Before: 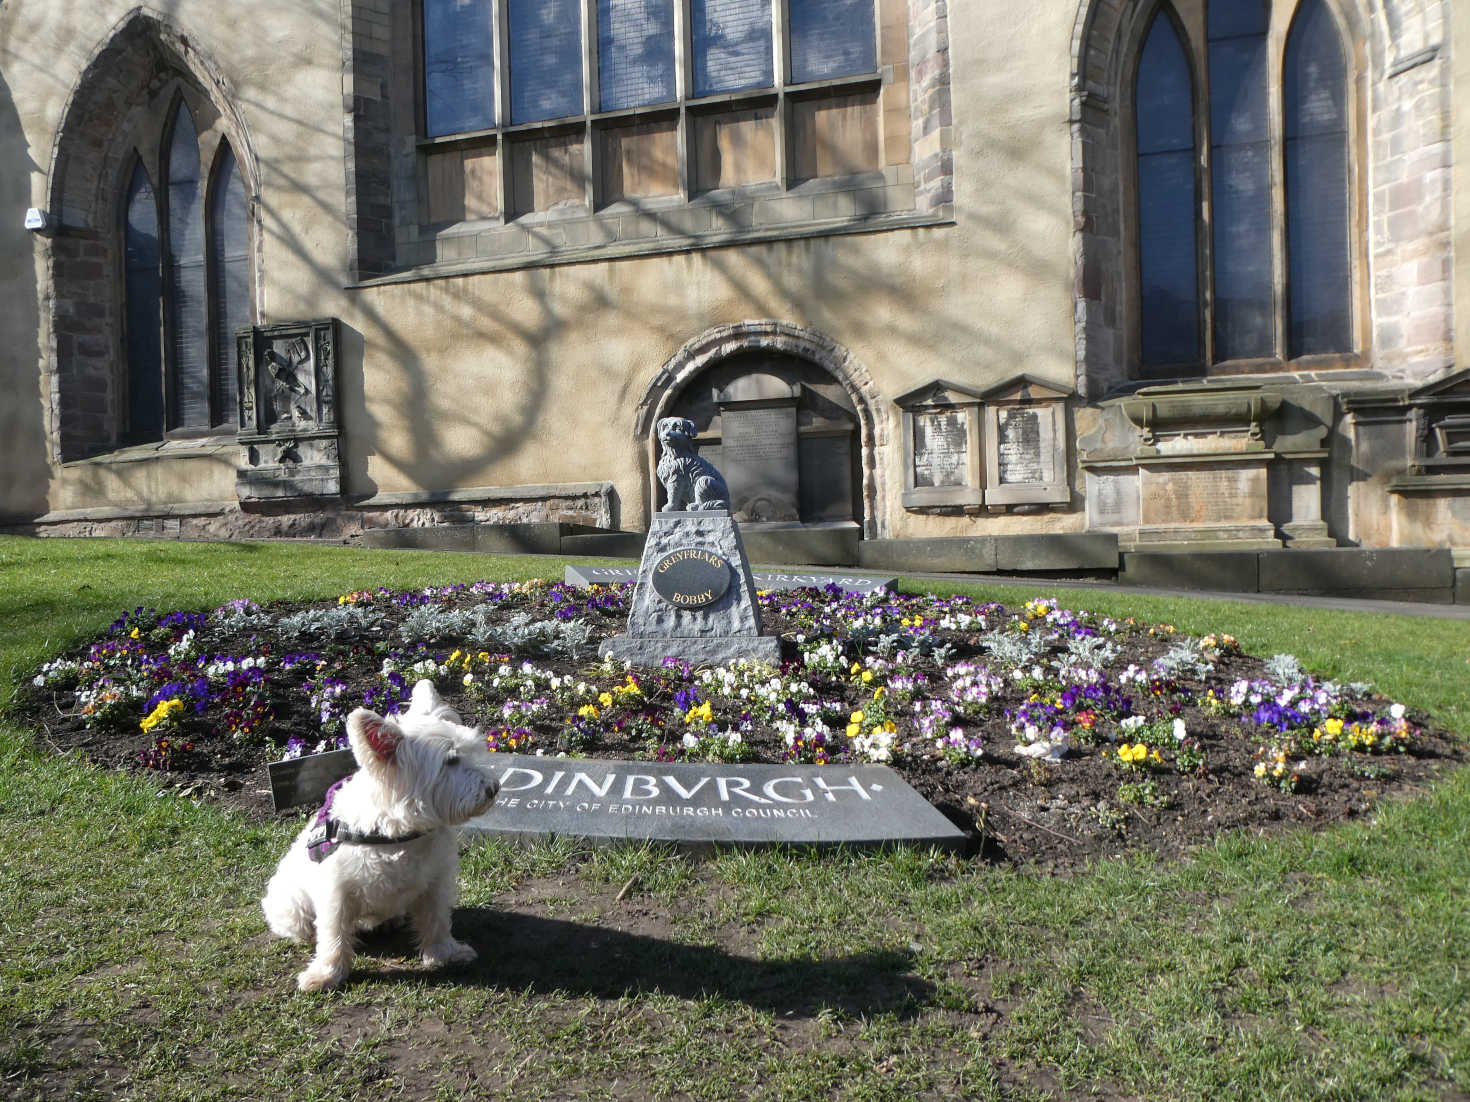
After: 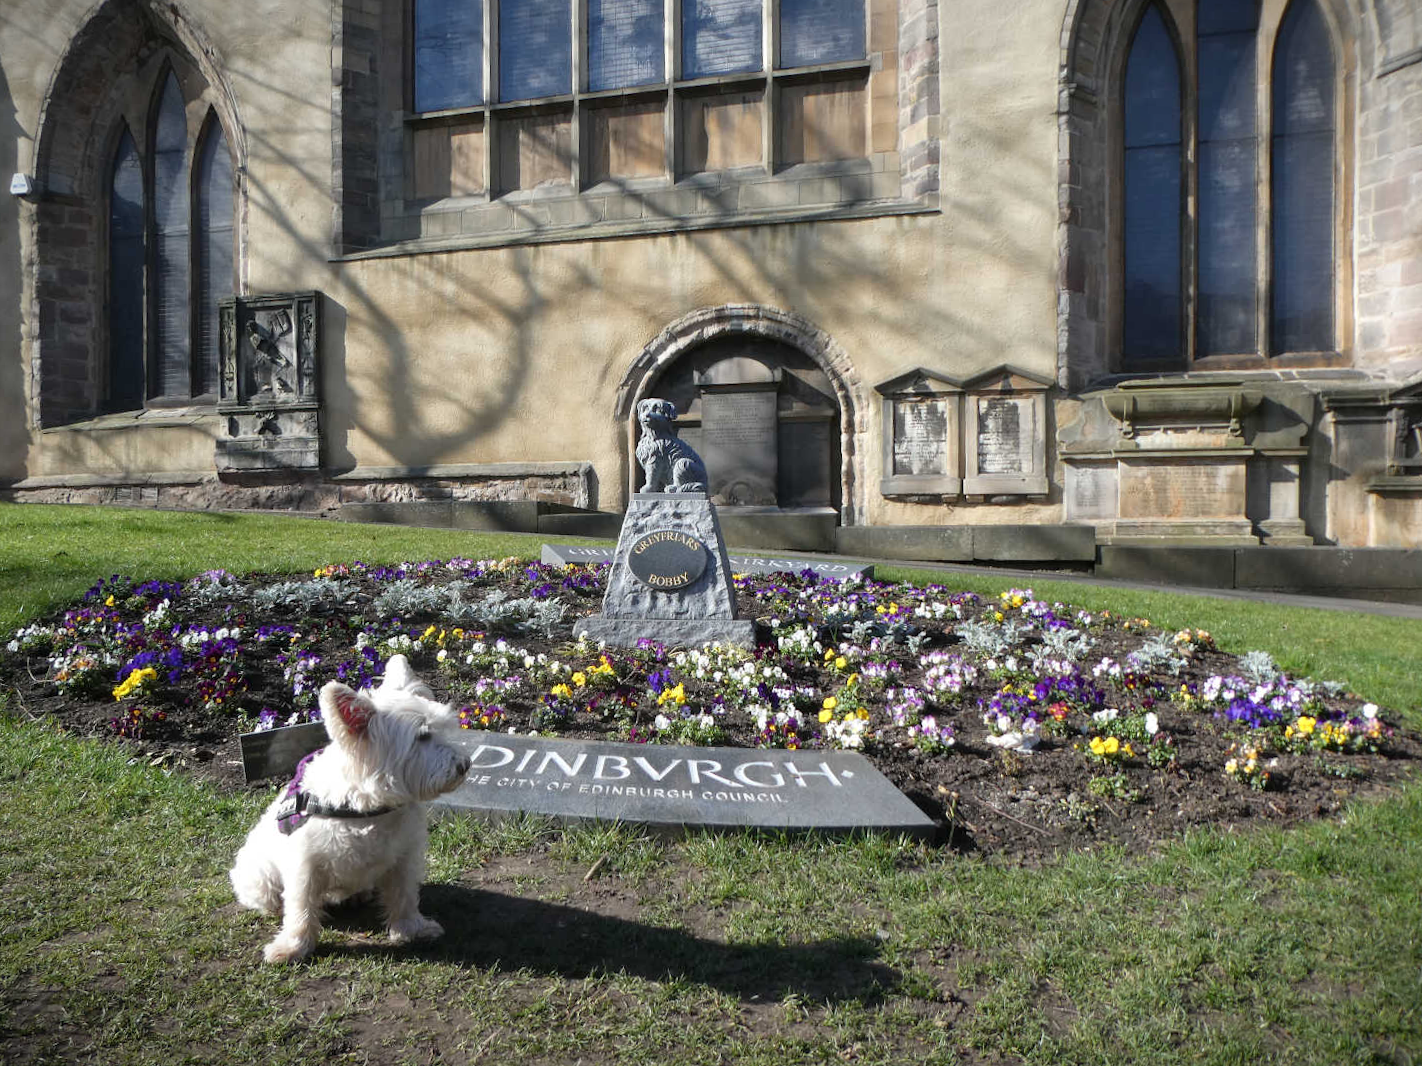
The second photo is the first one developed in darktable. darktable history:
crop and rotate: angle -1.46°
vignetting: fall-off start 100.5%, brightness -0.647, saturation -0.008, width/height ratio 1.323
